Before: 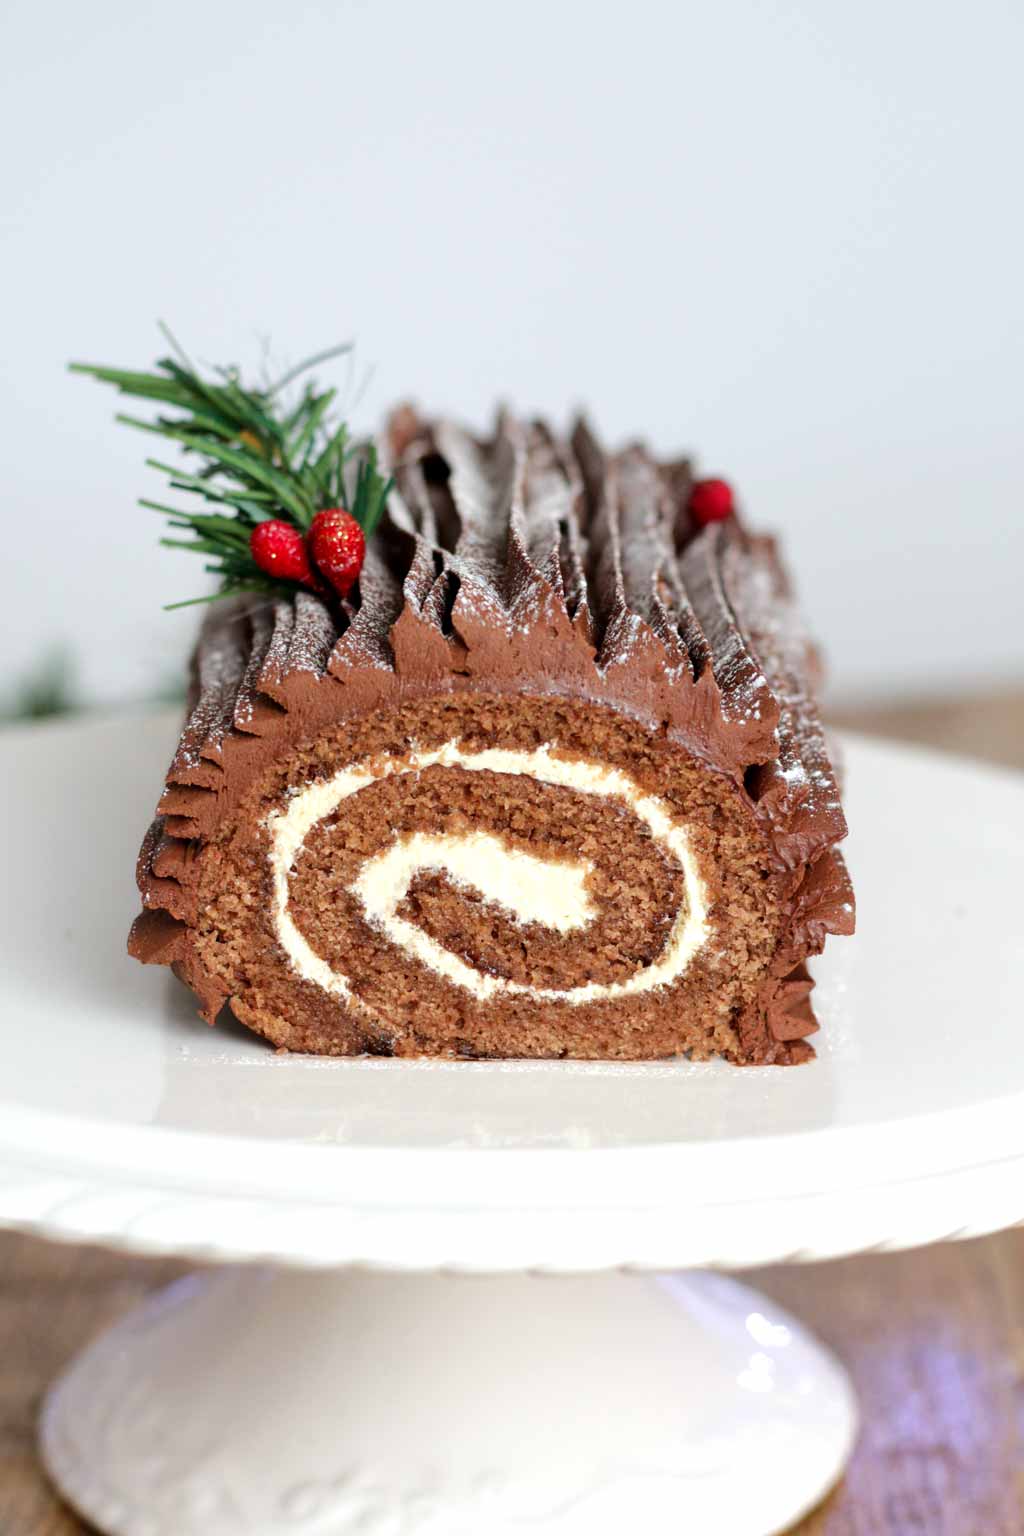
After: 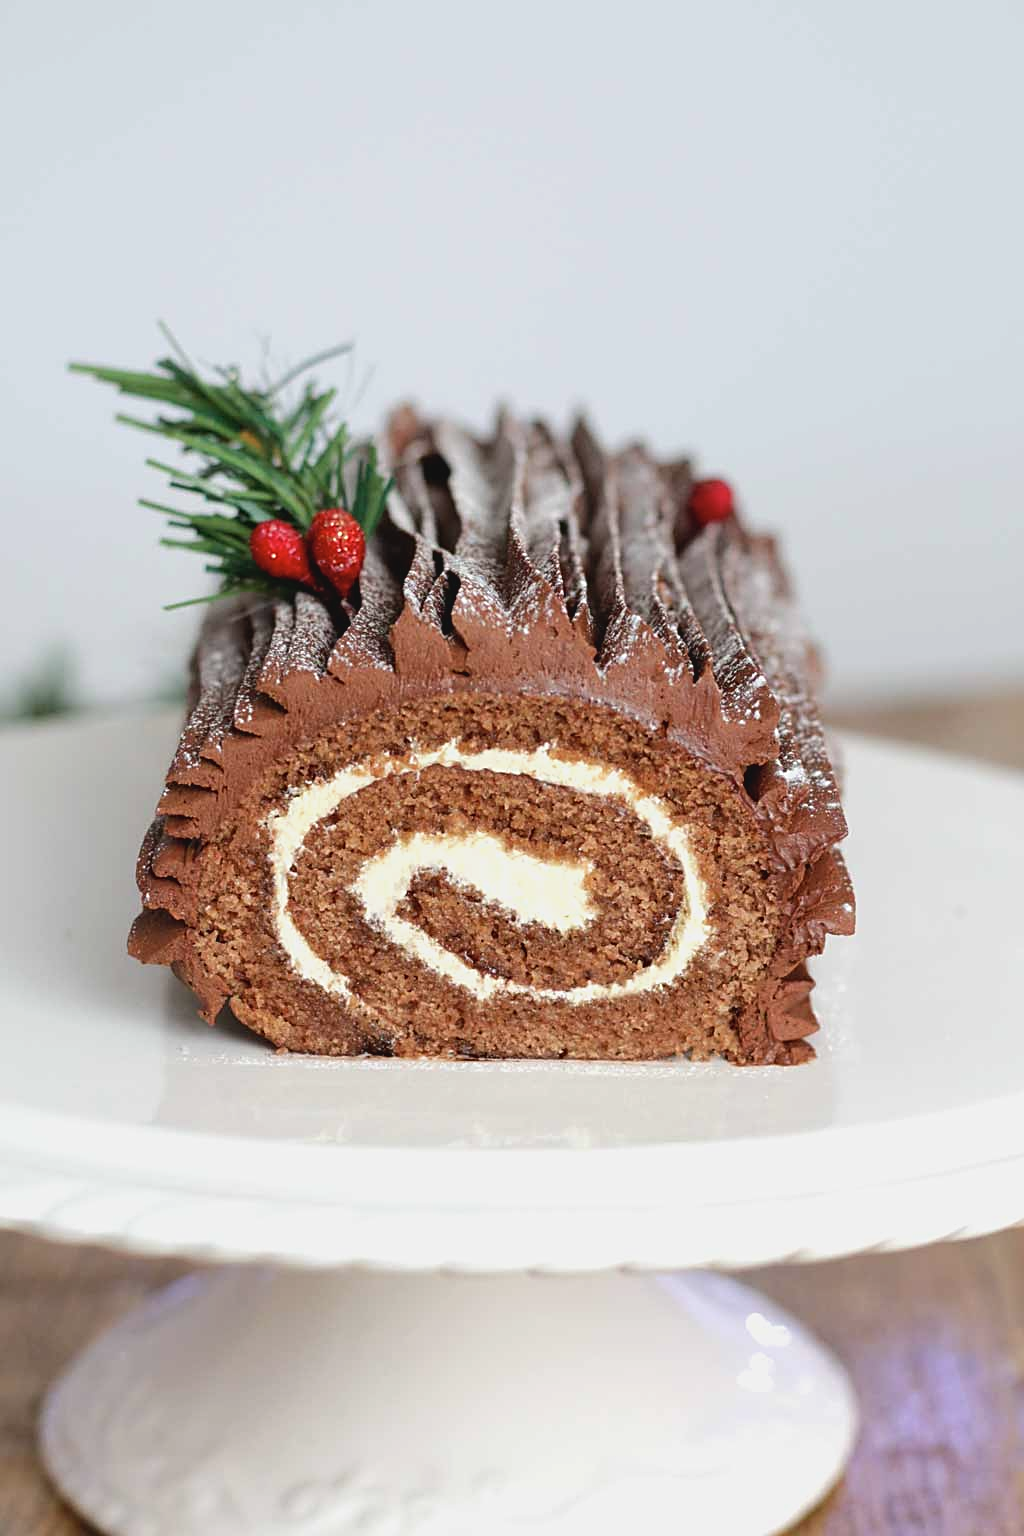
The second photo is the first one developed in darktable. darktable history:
sharpen: on, module defaults
contrast brightness saturation: contrast -0.097, saturation -0.09
